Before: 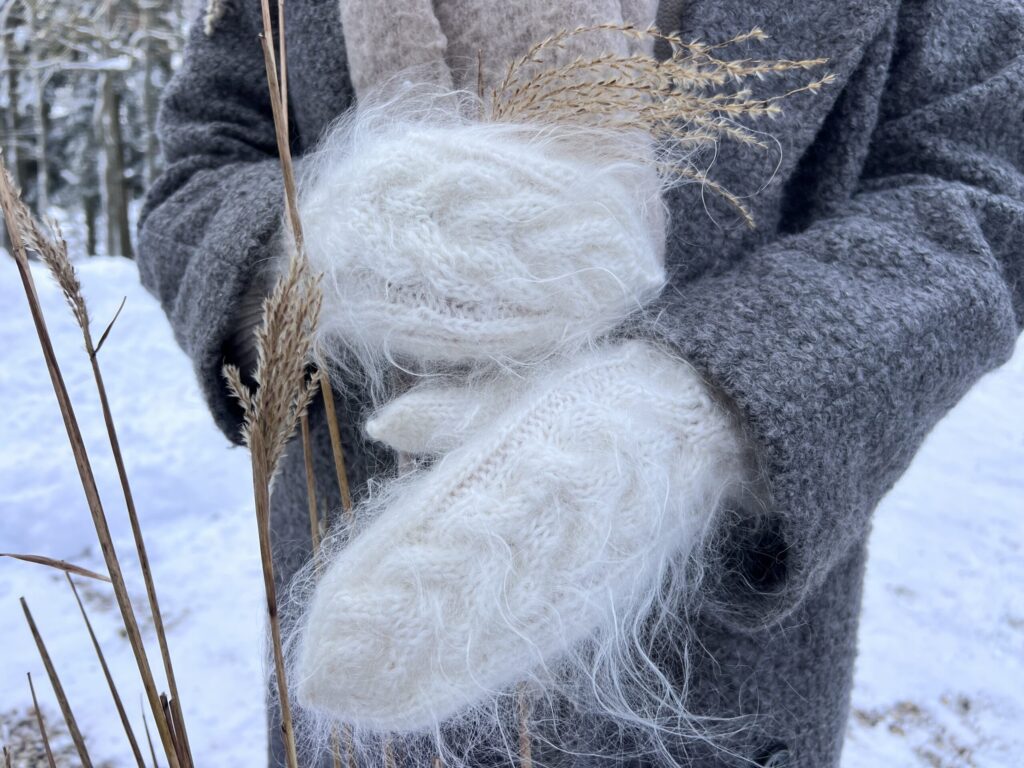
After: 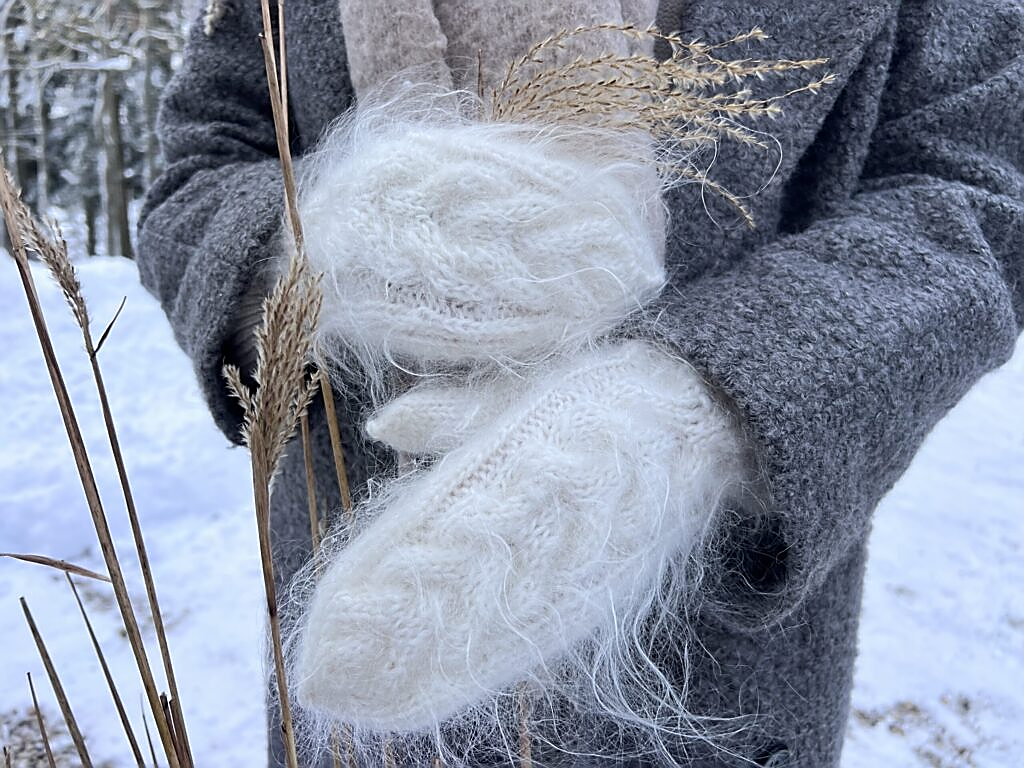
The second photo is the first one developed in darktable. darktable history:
sharpen: radius 1.4, amount 1.25, threshold 0.7
exposure: compensate highlight preservation false
